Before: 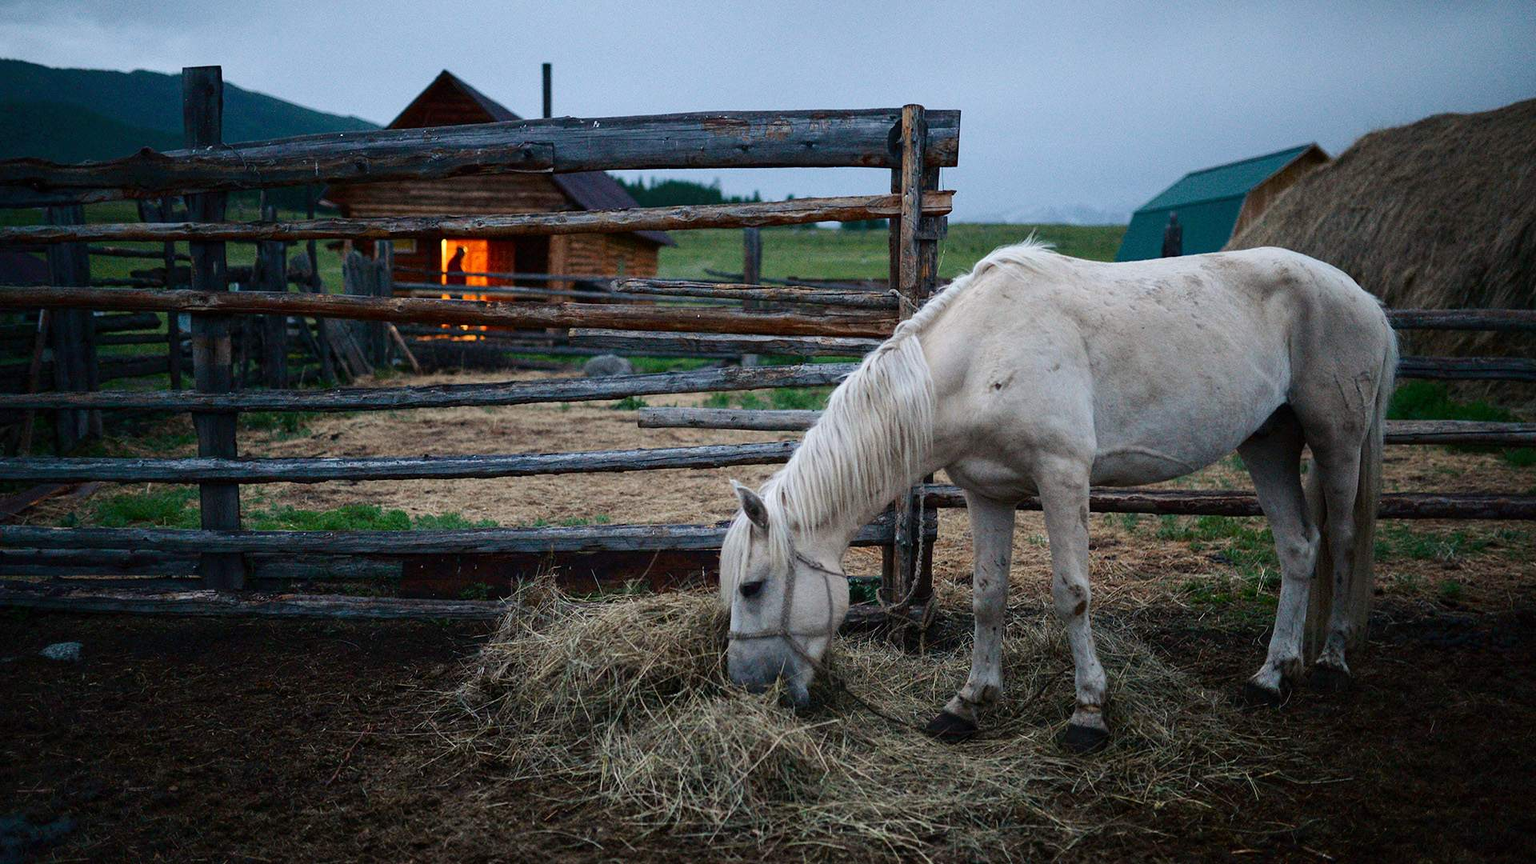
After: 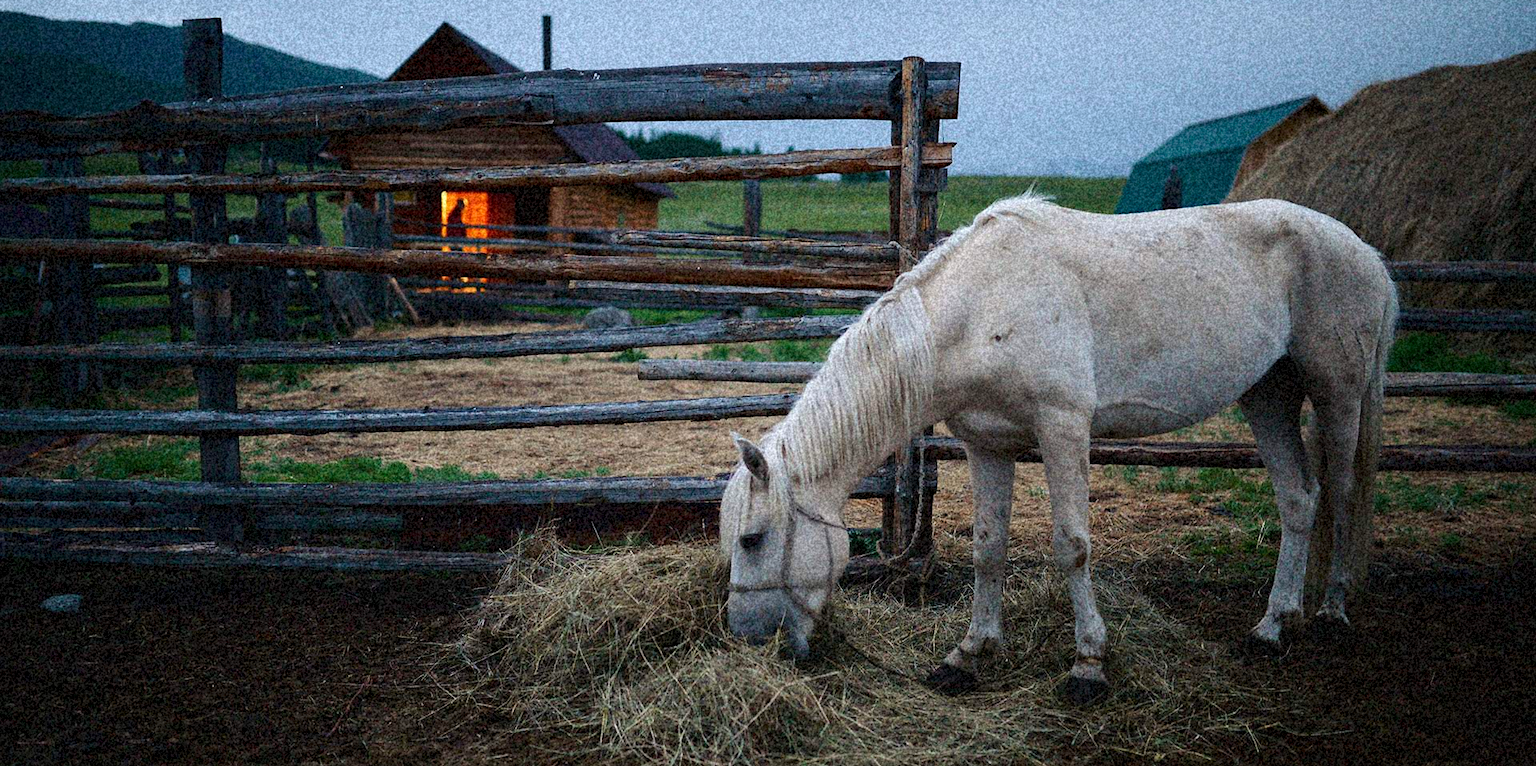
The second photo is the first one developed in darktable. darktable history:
grain: coarseness 46.9 ISO, strength 50.21%, mid-tones bias 0%
rotate and perspective: crop left 0, crop top 0
velvia: strength 15%
crop and rotate: top 5.609%, bottom 5.609%
